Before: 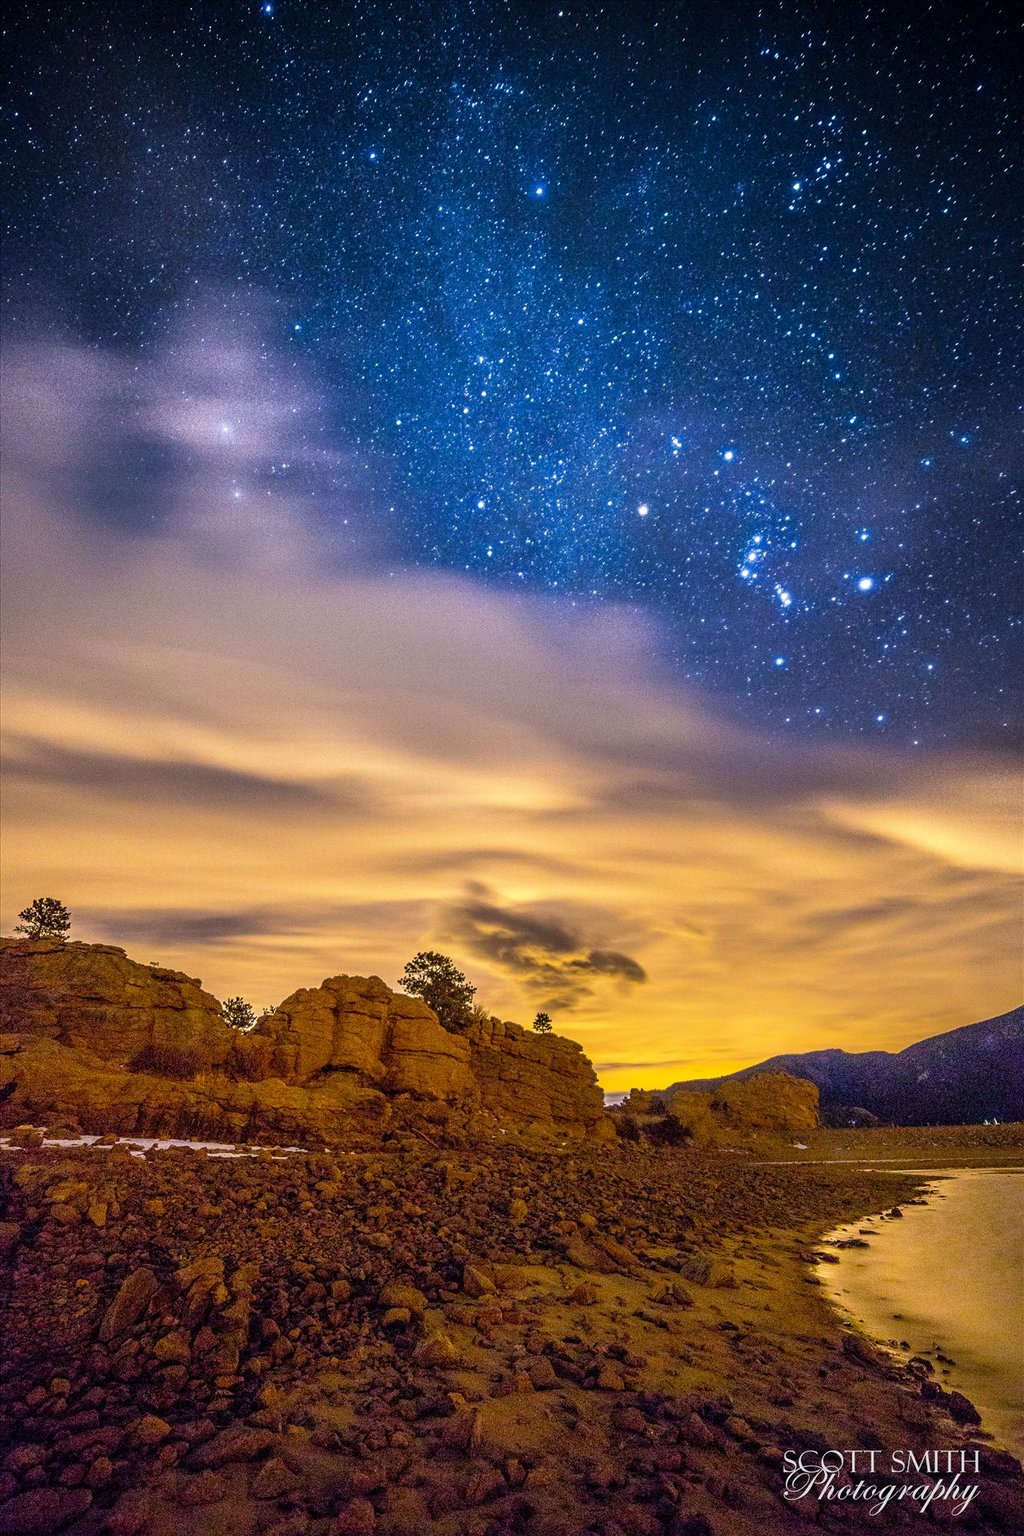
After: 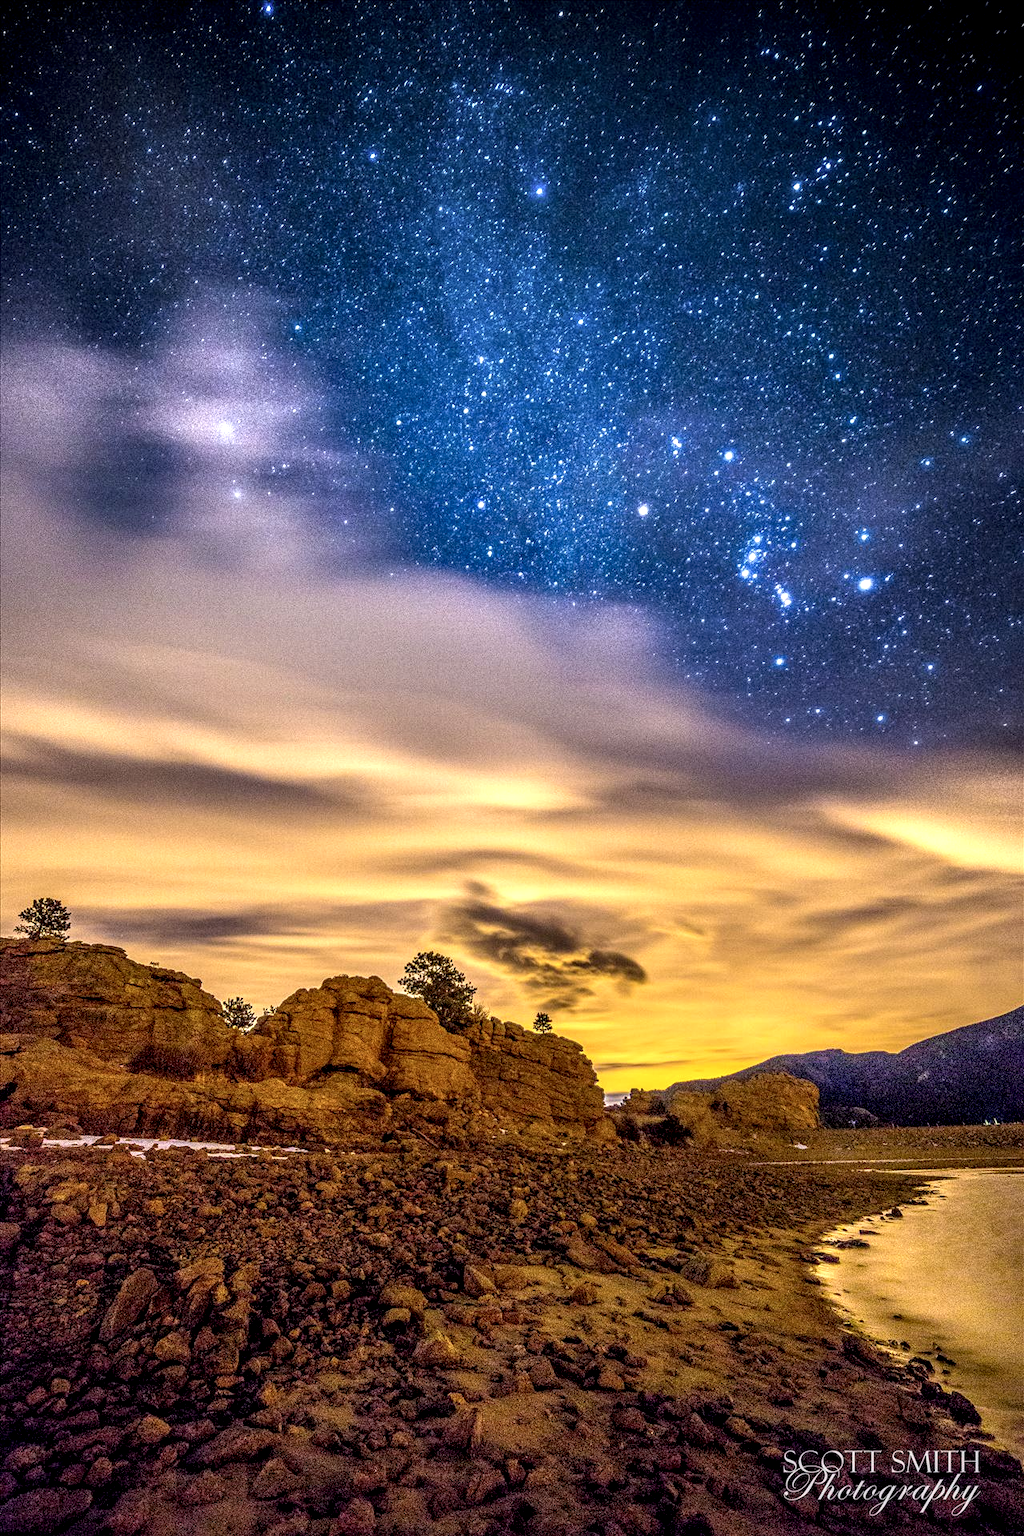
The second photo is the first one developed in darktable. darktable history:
local contrast: highlights 78%, shadows 56%, detail 175%, midtone range 0.427
